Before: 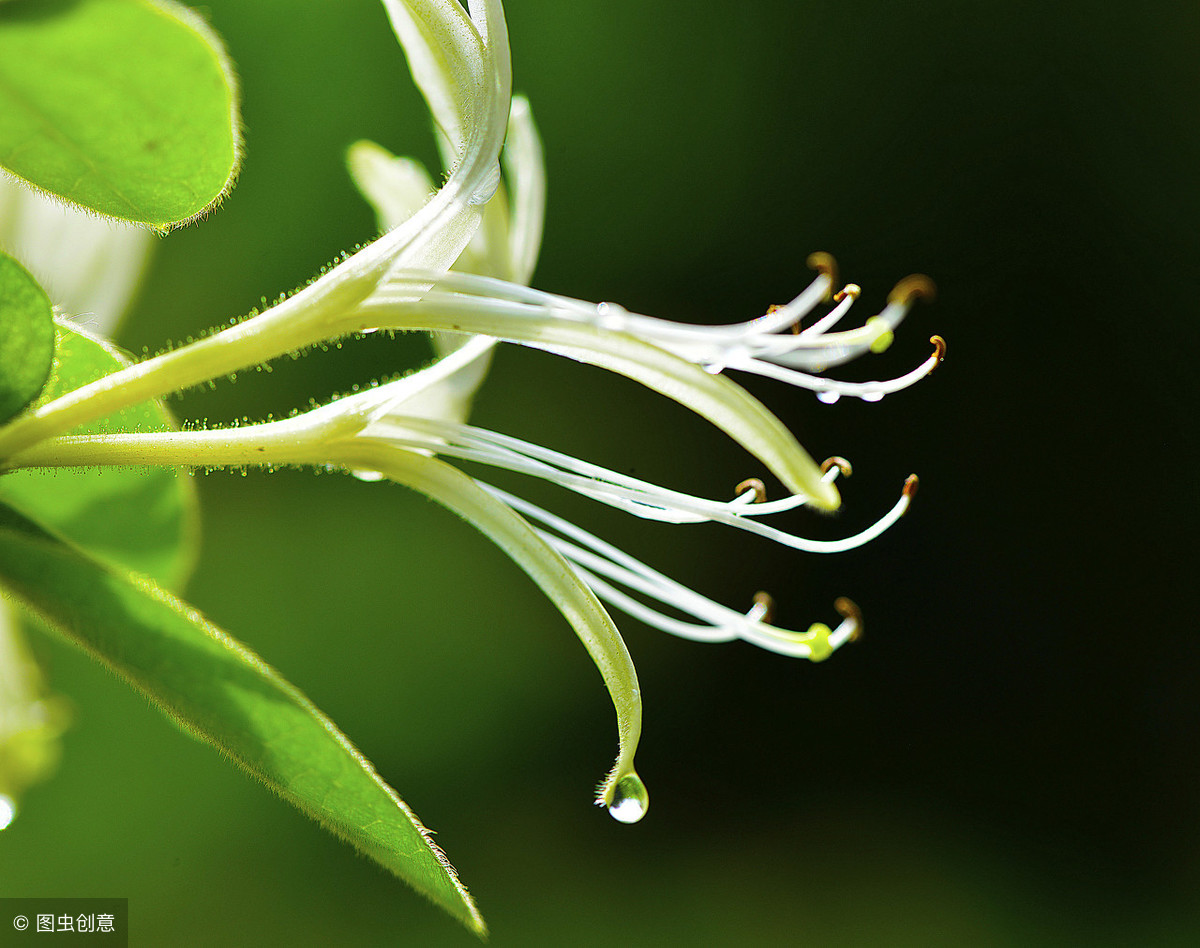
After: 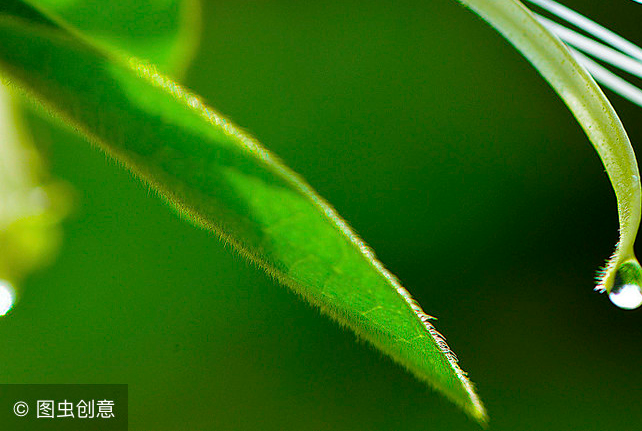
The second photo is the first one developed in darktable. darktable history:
shadows and highlights: shadows -22.8, highlights 46.45, shadows color adjustment 97.66%, soften with gaussian
crop and rotate: top 54.418%, right 46.465%, bottom 0.112%
